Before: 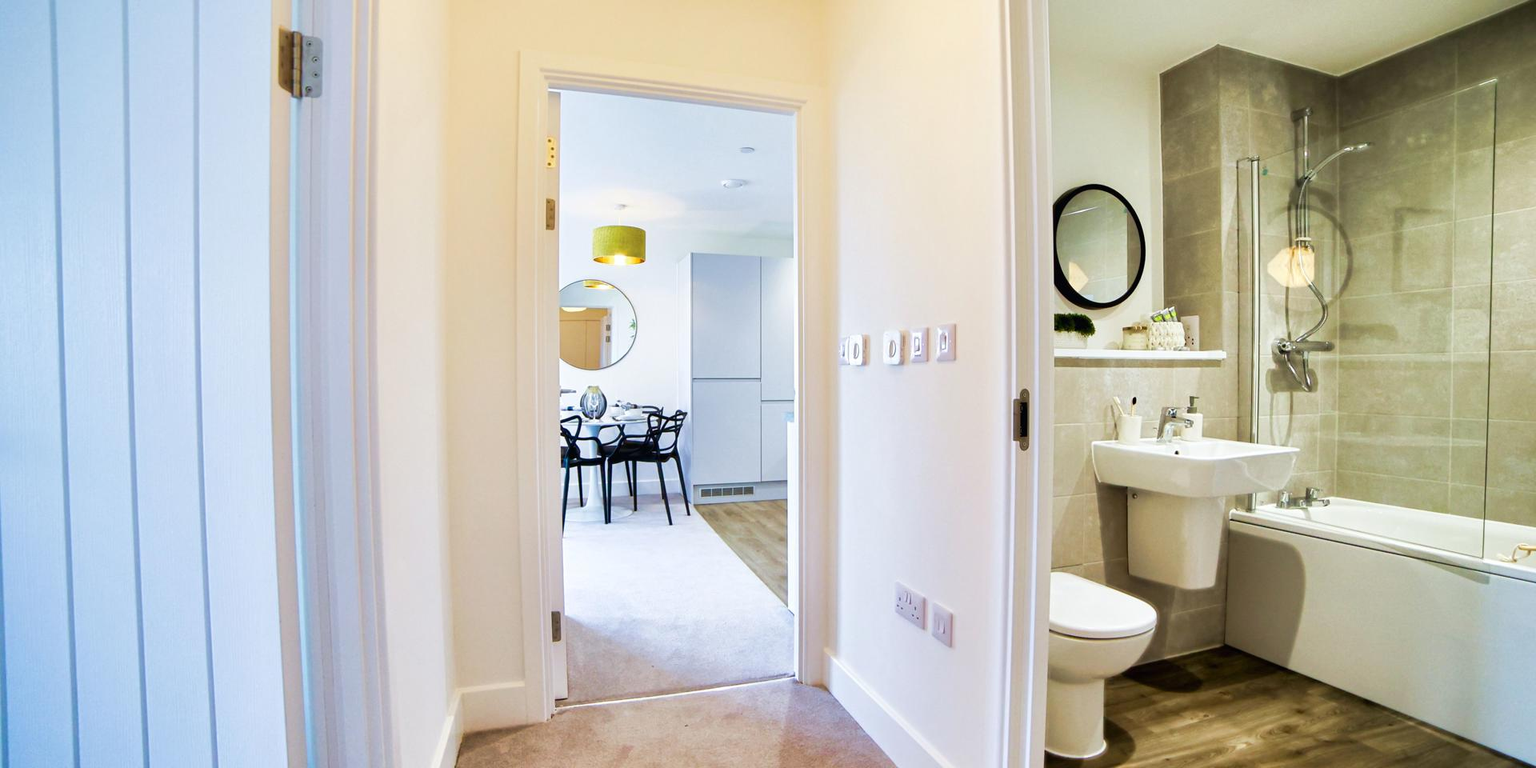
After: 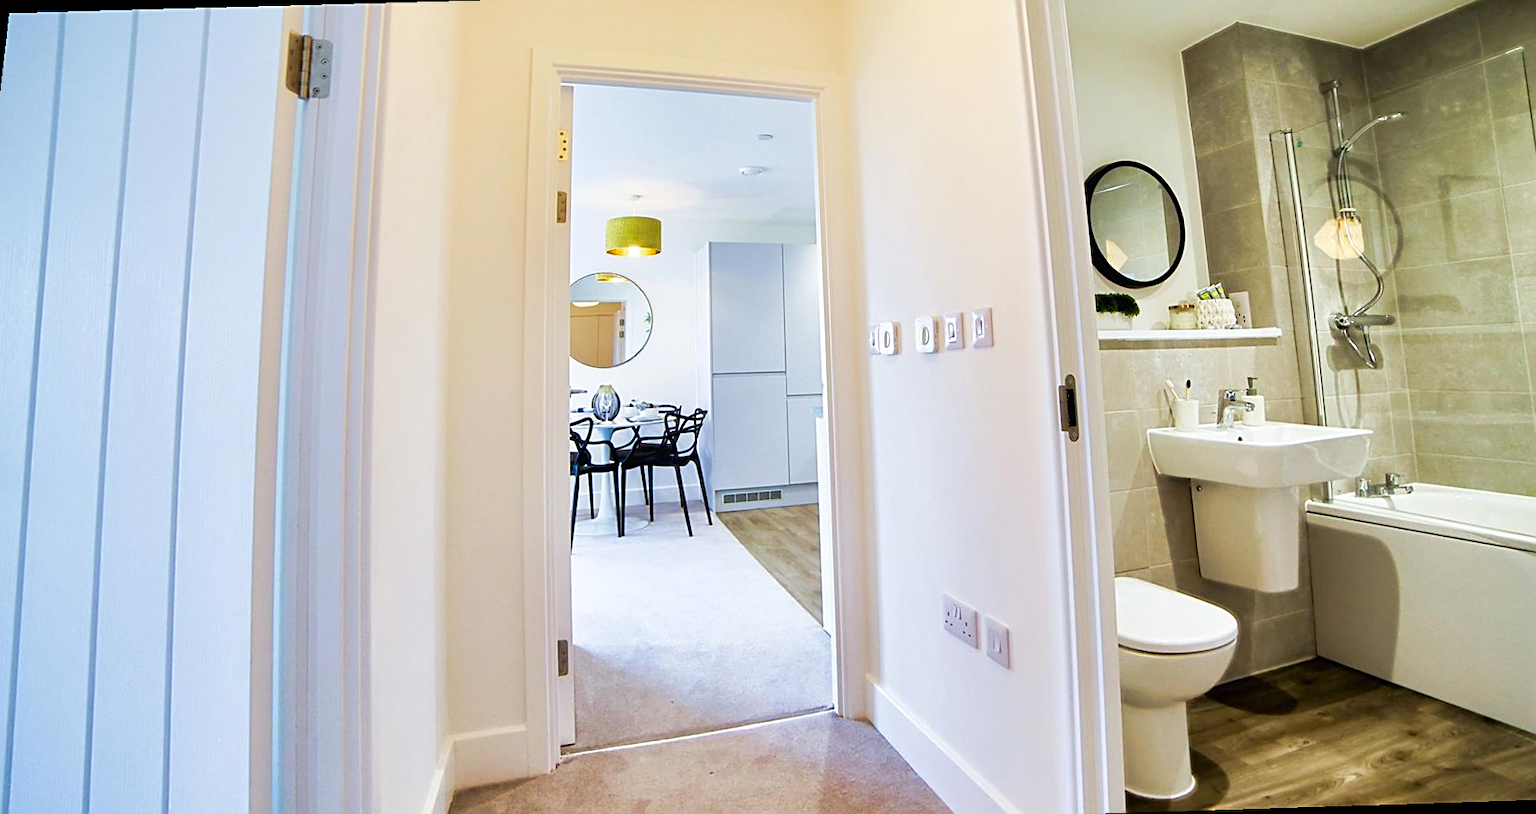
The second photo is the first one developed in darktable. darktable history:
rotate and perspective: rotation -1.68°, lens shift (vertical) -0.146, crop left 0.049, crop right 0.912, crop top 0.032, crop bottom 0.96
vibrance: on, module defaults
sharpen: on, module defaults
